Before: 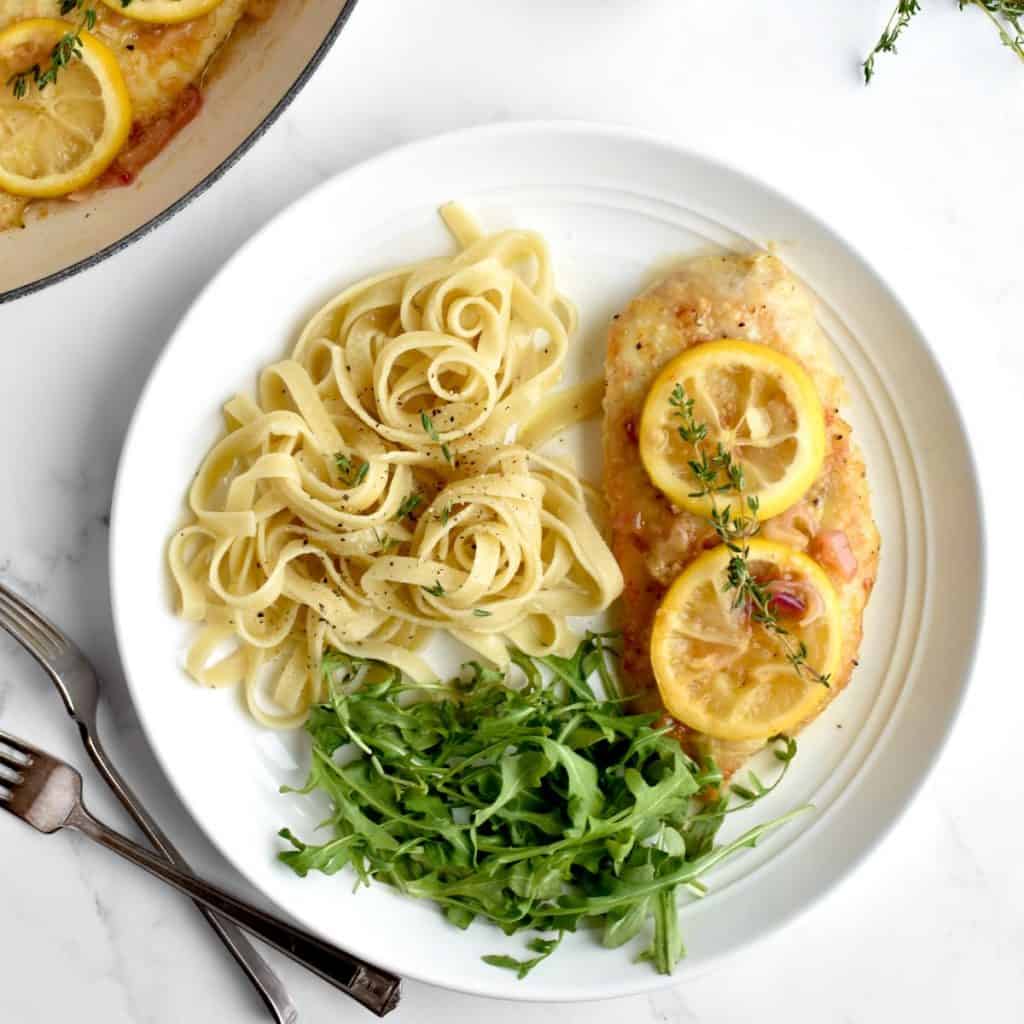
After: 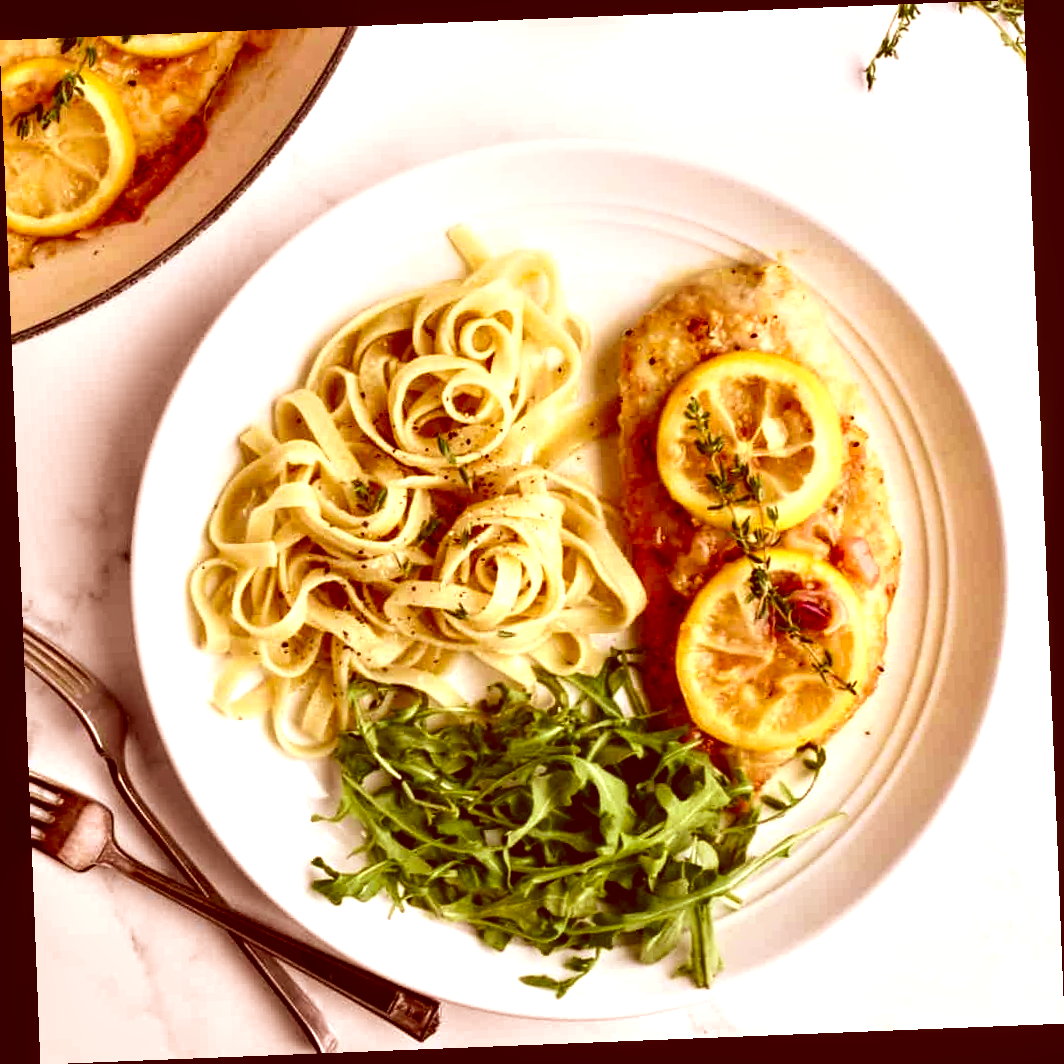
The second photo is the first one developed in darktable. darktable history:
local contrast: on, module defaults
shadows and highlights: shadows 32, highlights -32, soften with gaussian
exposure: exposure 0.648 EV, compensate highlight preservation false
rotate and perspective: rotation -2.29°, automatic cropping off
color correction: highlights a* 9.03, highlights b* 8.71, shadows a* 40, shadows b* 40, saturation 0.8
haze removal: compatibility mode true, adaptive false
contrast brightness saturation: contrast 0.12, brightness -0.12, saturation 0.2
velvia: on, module defaults
